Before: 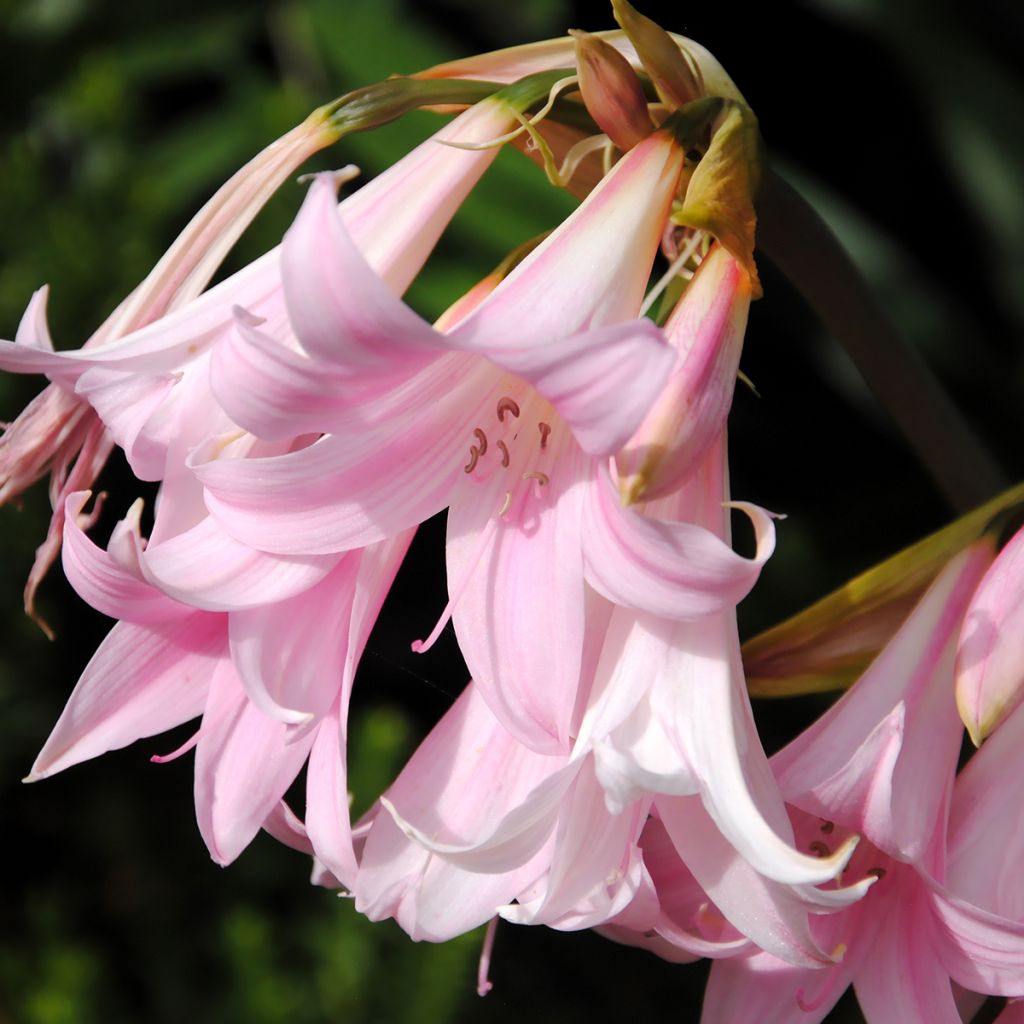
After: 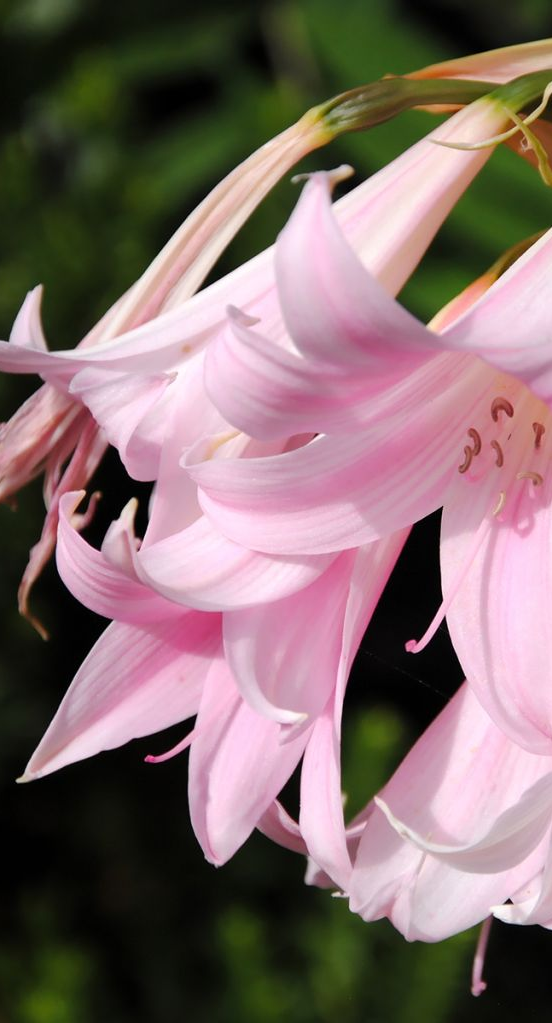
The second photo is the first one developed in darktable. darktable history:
crop: left 0.655%, right 45.415%, bottom 0.082%
